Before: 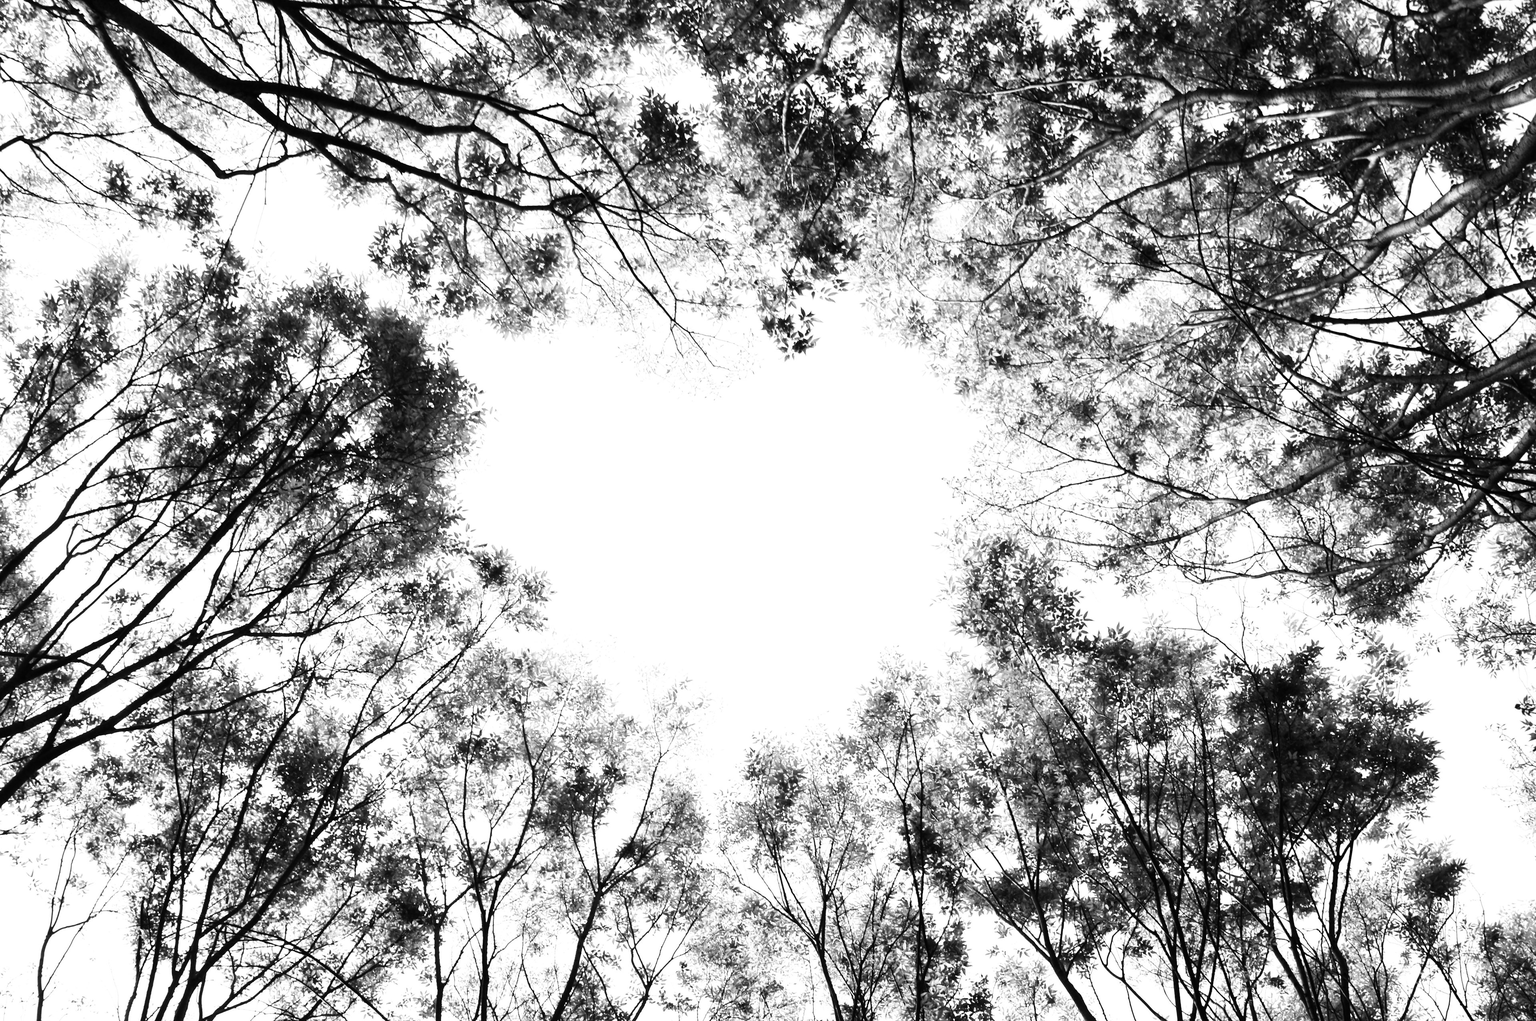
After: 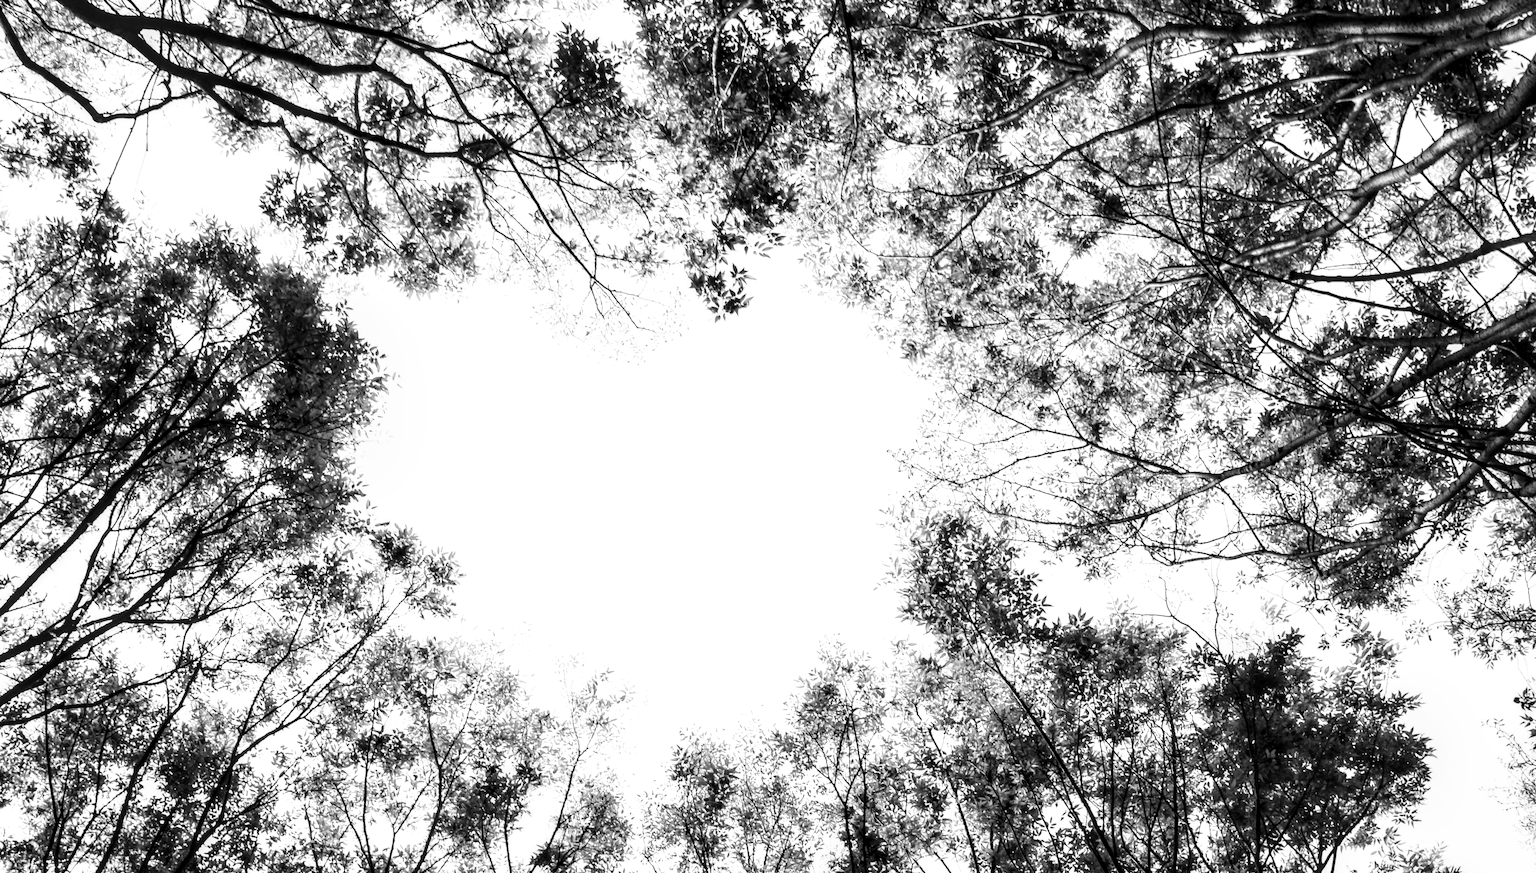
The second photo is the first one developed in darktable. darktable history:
local contrast: detail 144%
crop: left 8.549%, top 6.547%, bottom 15.214%
